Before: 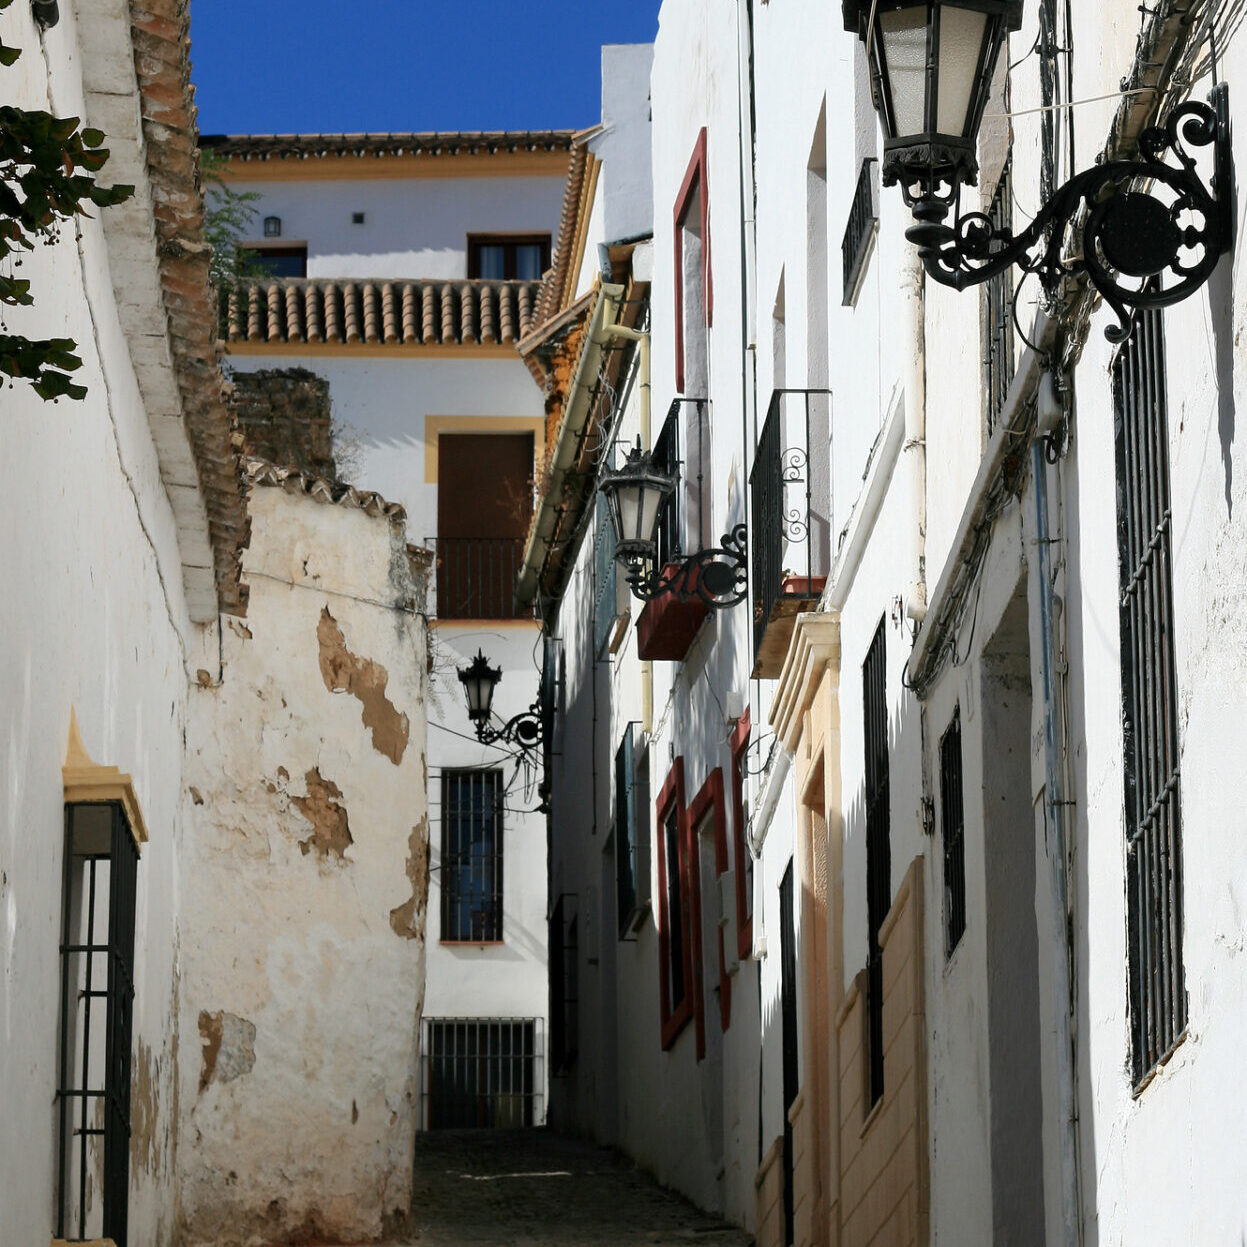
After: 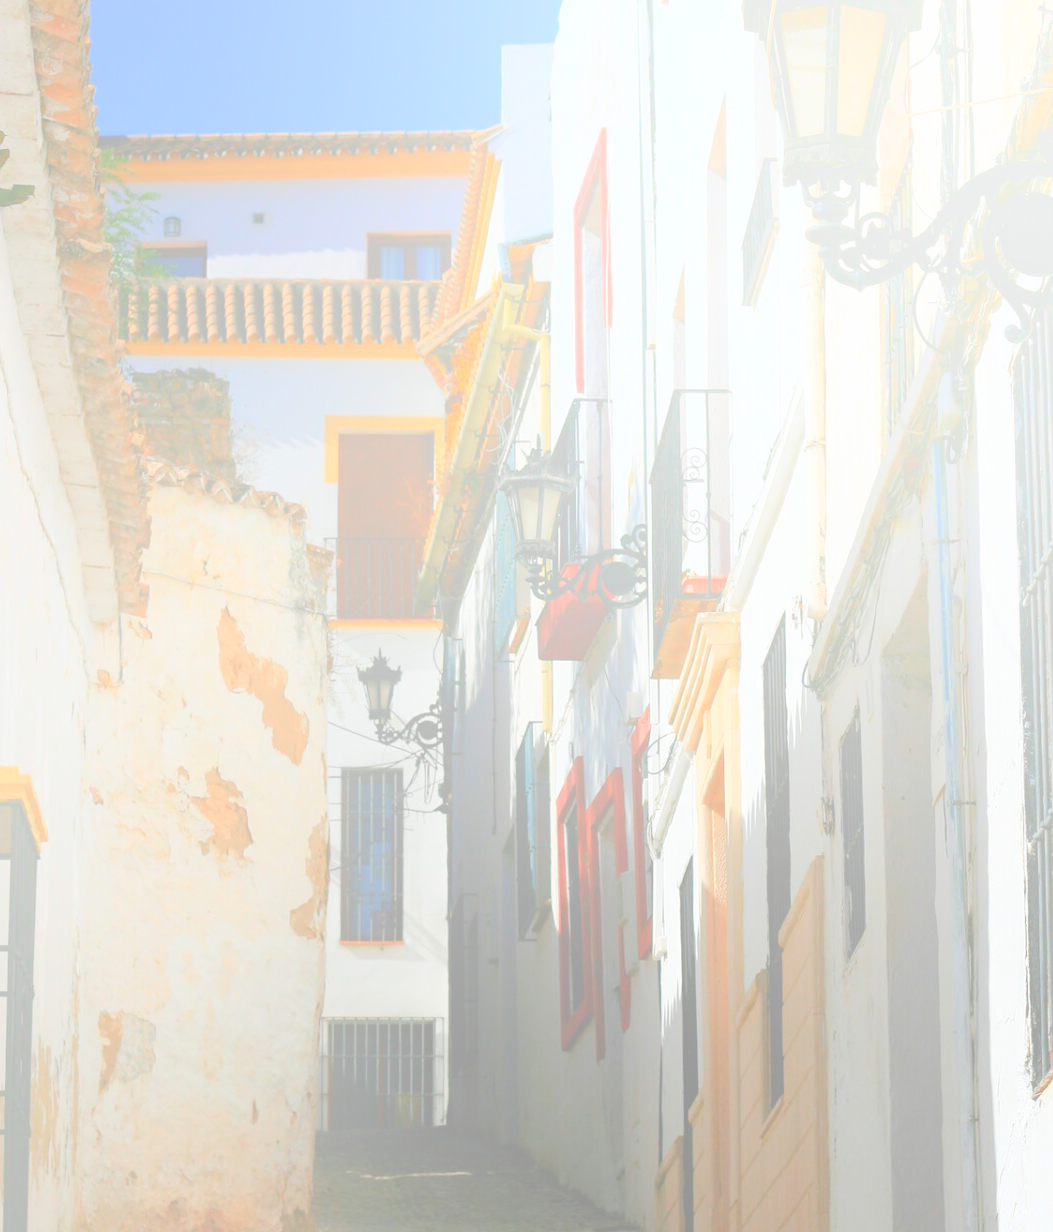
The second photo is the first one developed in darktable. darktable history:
crop: left 8.026%, right 7.374%
bloom: size 70%, threshold 25%, strength 70%
